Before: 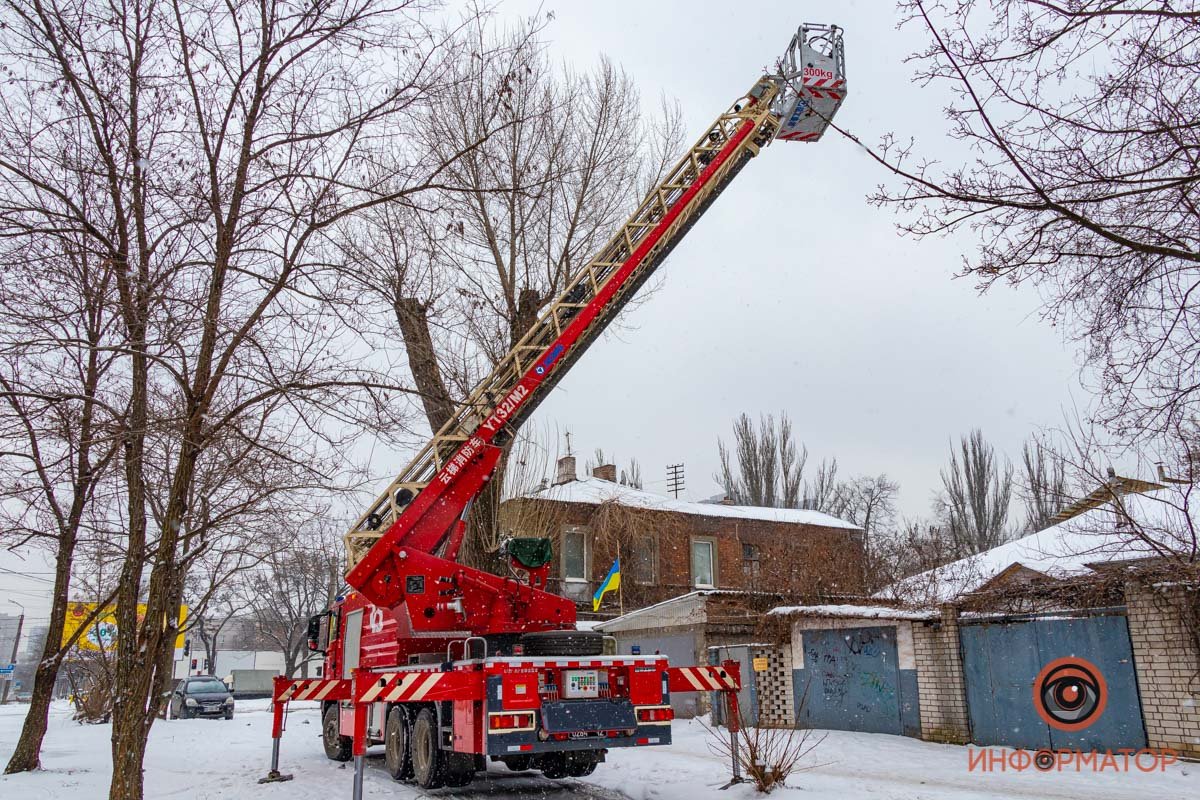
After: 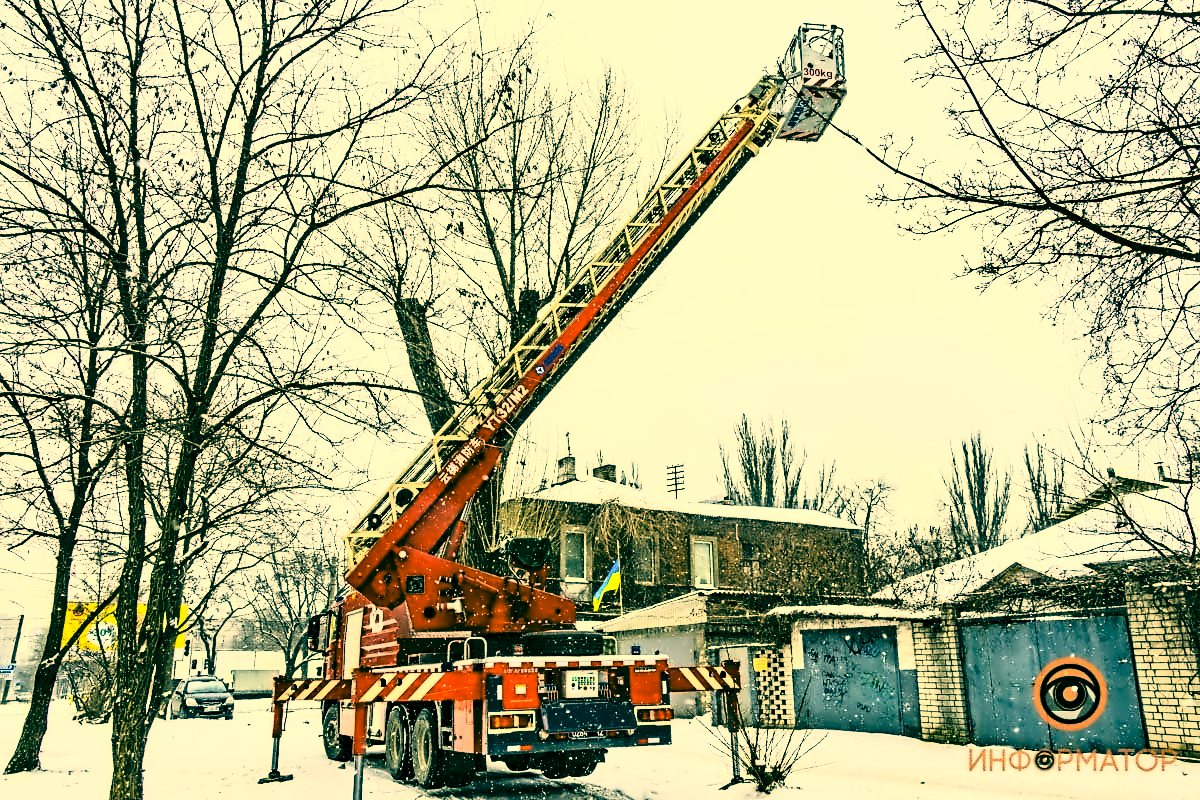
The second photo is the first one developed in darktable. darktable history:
color correction: highlights a* 1.83, highlights b* 34.02, shadows a* -36.68, shadows b* -5.48
contrast equalizer: octaves 7, y [[0.5, 0.542, 0.583, 0.625, 0.667, 0.708], [0.5 ×6], [0.5 ×6], [0, 0.033, 0.067, 0.1, 0.133, 0.167], [0, 0.05, 0.1, 0.15, 0.2, 0.25]]
rgb curve: curves: ch0 [(0, 0) (0.21, 0.15) (0.24, 0.21) (0.5, 0.75) (0.75, 0.96) (0.89, 0.99) (1, 1)]; ch1 [(0, 0.02) (0.21, 0.13) (0.25, 0.2) (0.5, 0.67) (0.75, 0.9) (0.89, 0.97) (1, 1)]; ch2 [(0, 0.02) (0.21, 0.13) (0.25, 0.2) (0.5, 0.67) (0.75, 0.9) (0.89, 0.97) (1, 1)], compensate middle gray true
